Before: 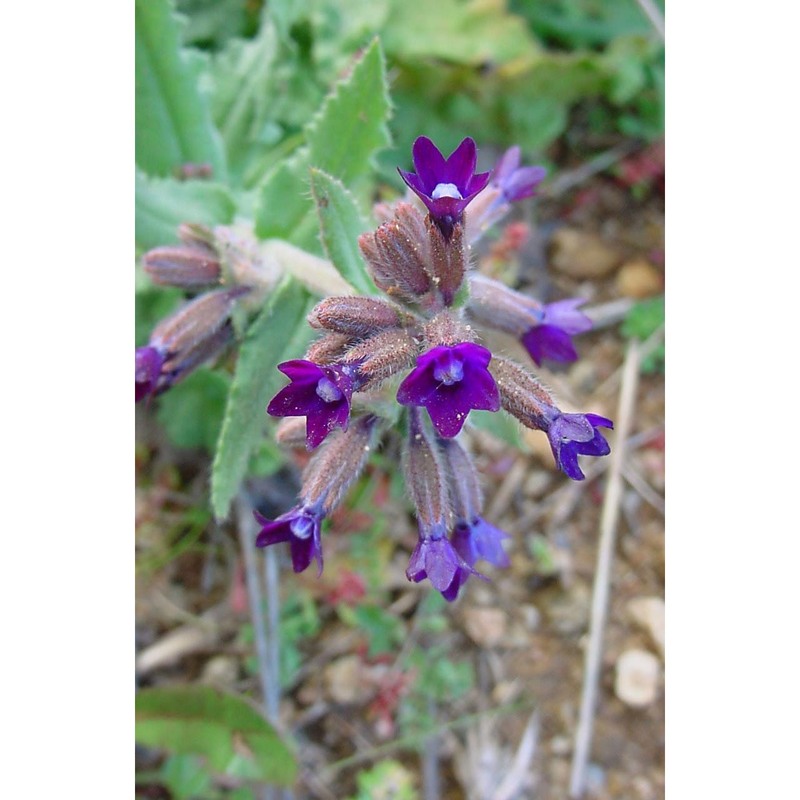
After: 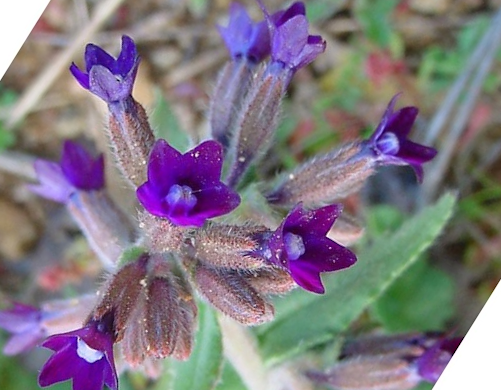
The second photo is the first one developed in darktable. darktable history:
crop and rotate: angle 147.98°, left 9.11%, top 15.642%, right 4.473%, bottom 17.028%
